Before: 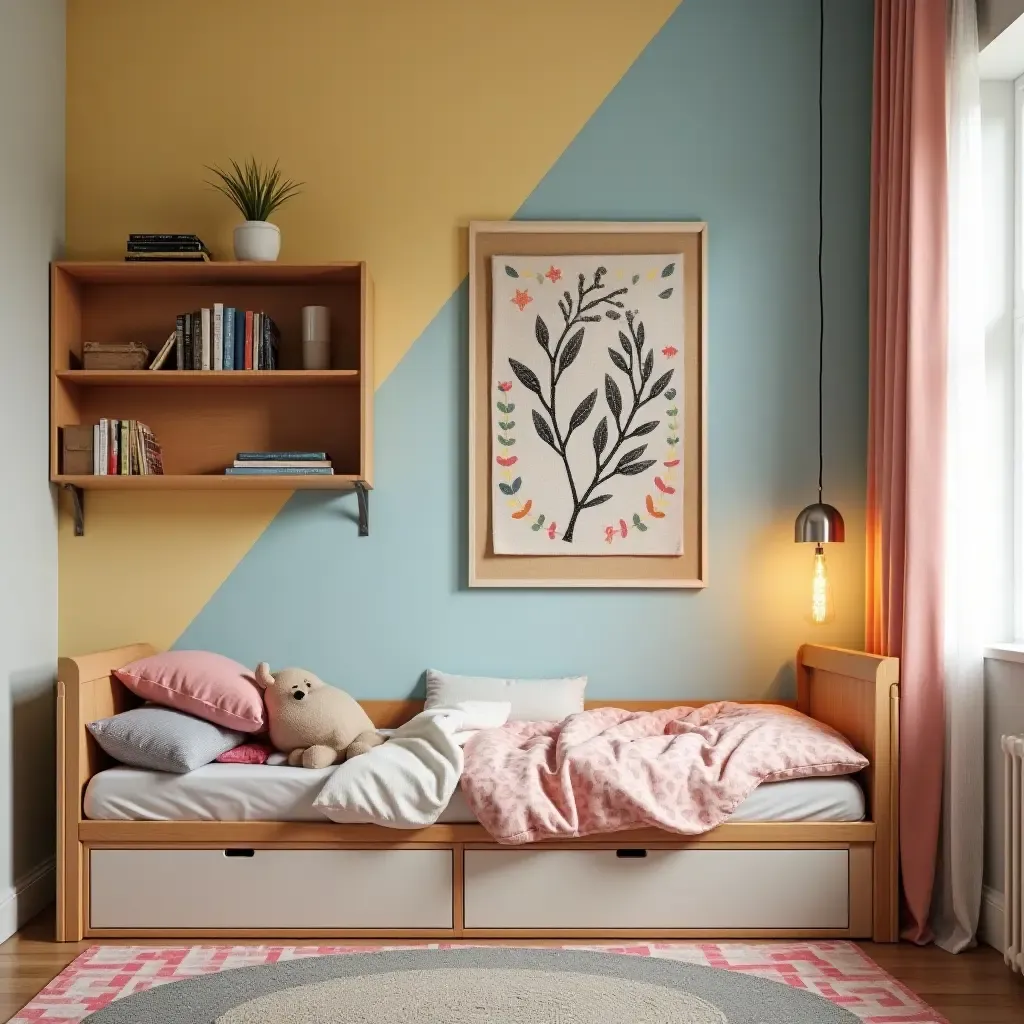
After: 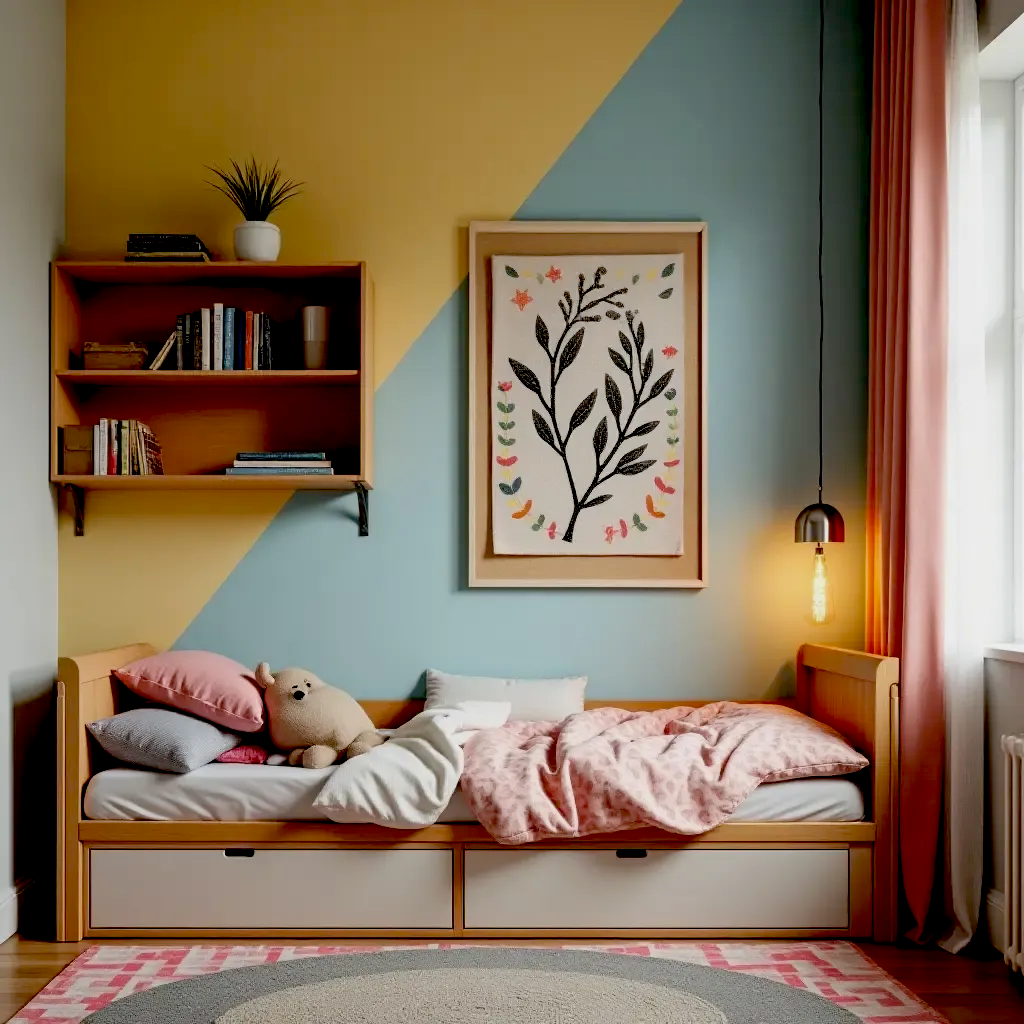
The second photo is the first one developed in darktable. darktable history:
exposure: black level correction 0.044, exposure -0.229 EV, compensate highlight preservation false
